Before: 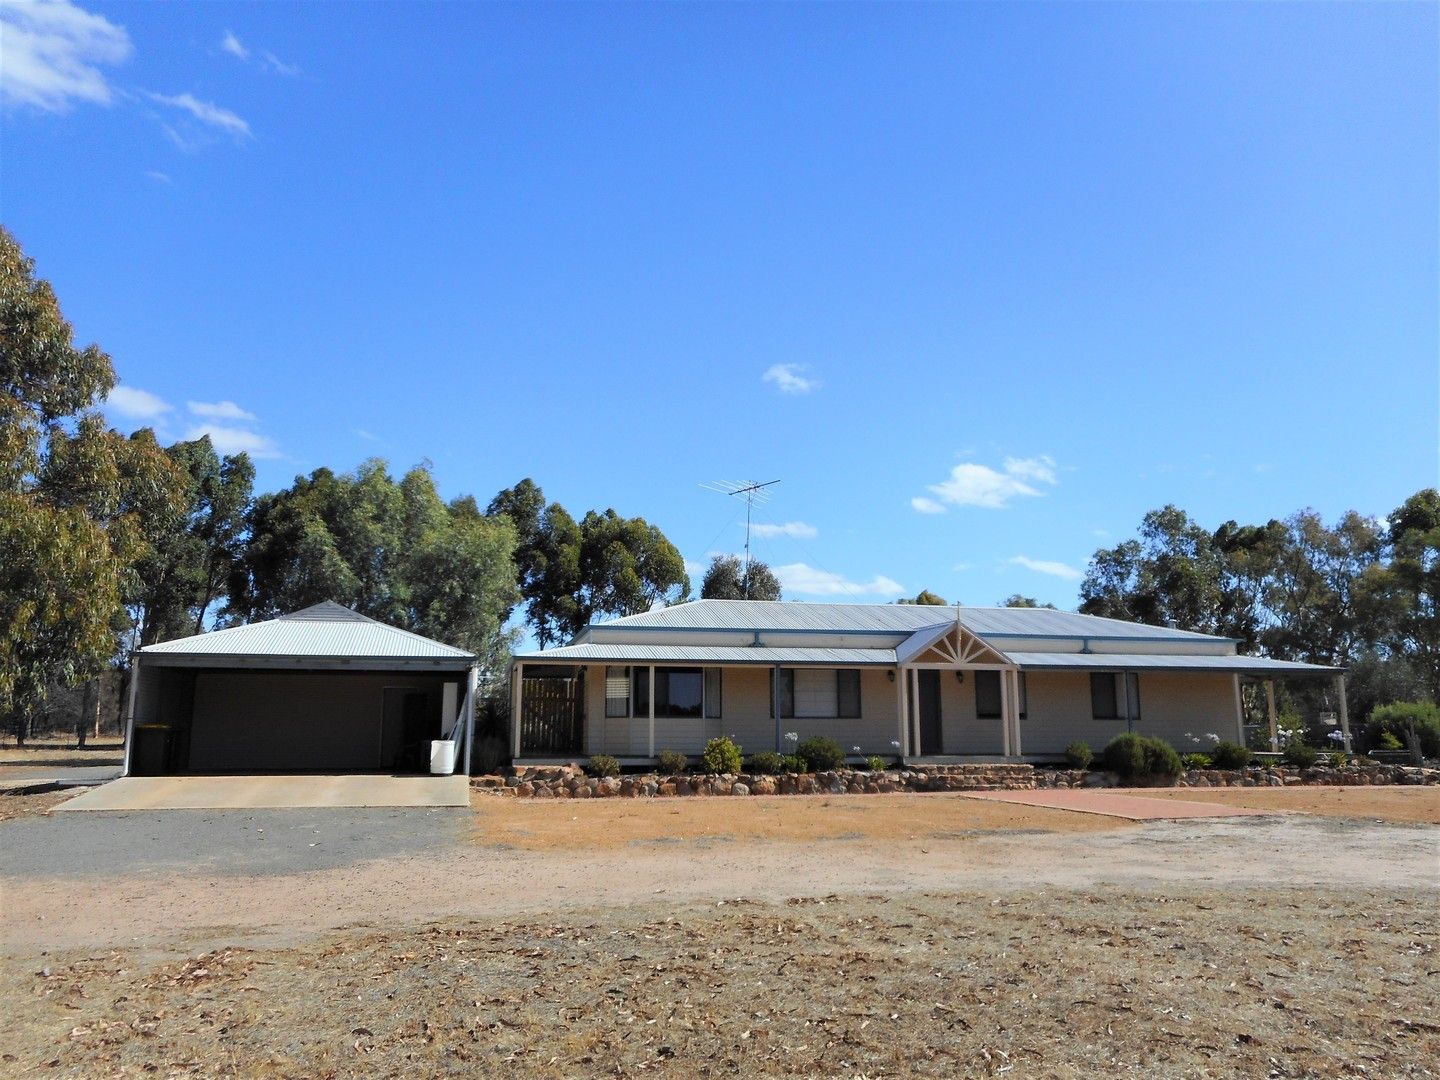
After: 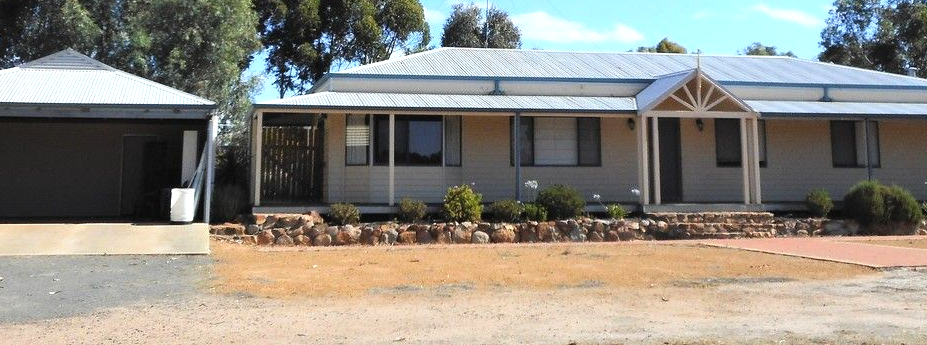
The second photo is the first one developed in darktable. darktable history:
exposure: black level correction -0.002, exposure 0.54 EV, compensate highlight preservation false
crop: left 18.091%, top 51.13%, right 17.525%, bottom 16.85%
